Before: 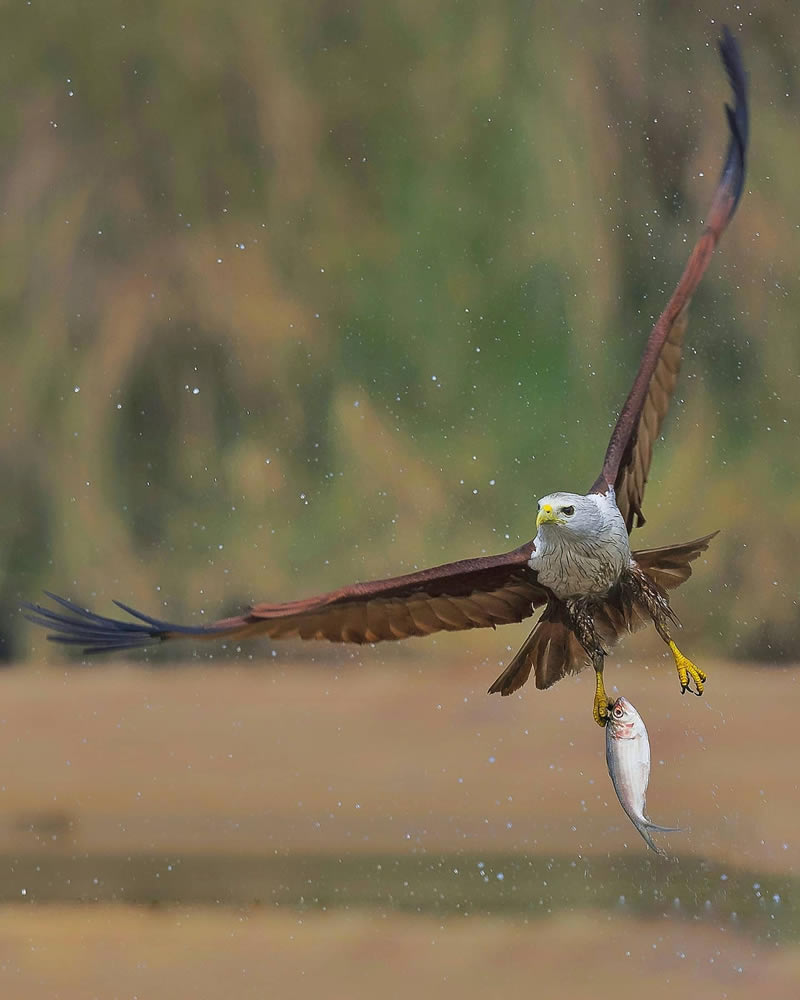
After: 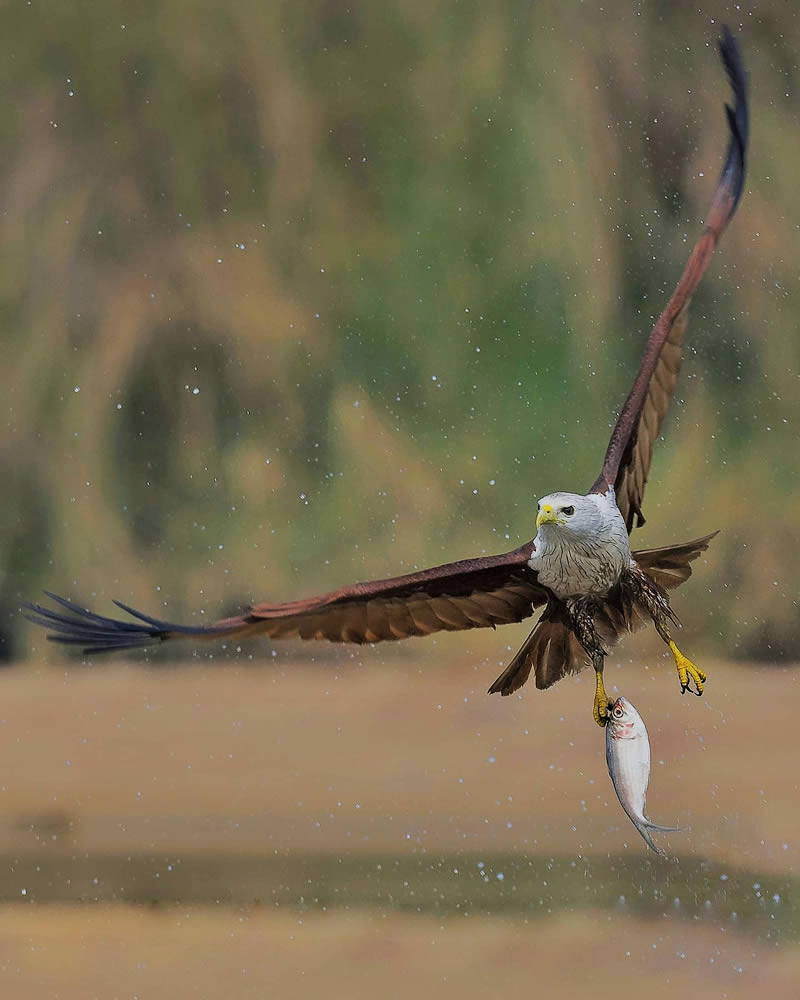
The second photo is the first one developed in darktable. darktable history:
filmic rgb: black relative exposure -7.65 EV, white relative exposure 3.98 EV, threshold 3.06 EV, hardness 4.02, contrast 1.095, highlights saturation mix -28.64%, enable highlight reconstruction true
